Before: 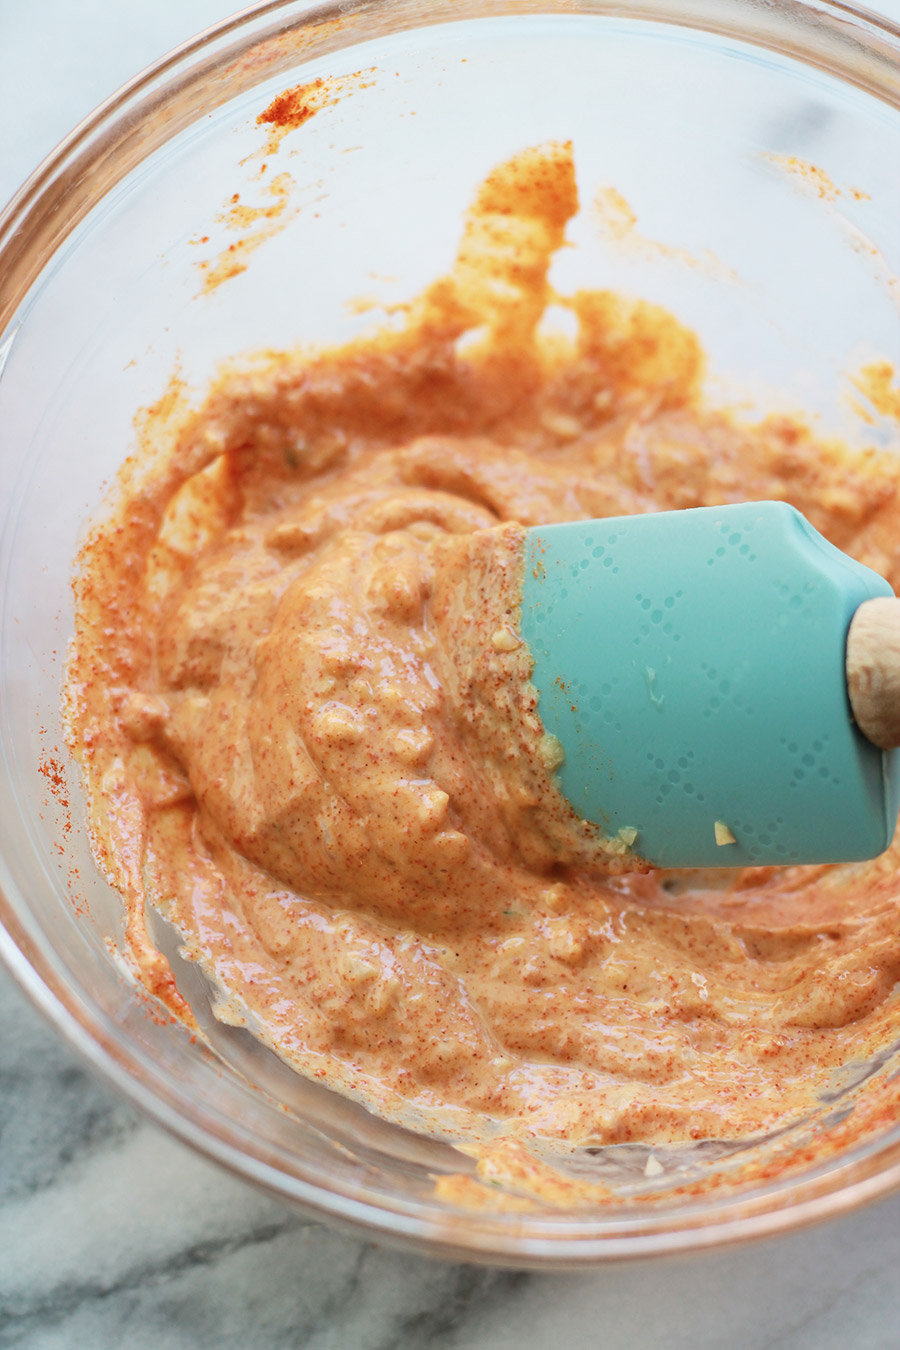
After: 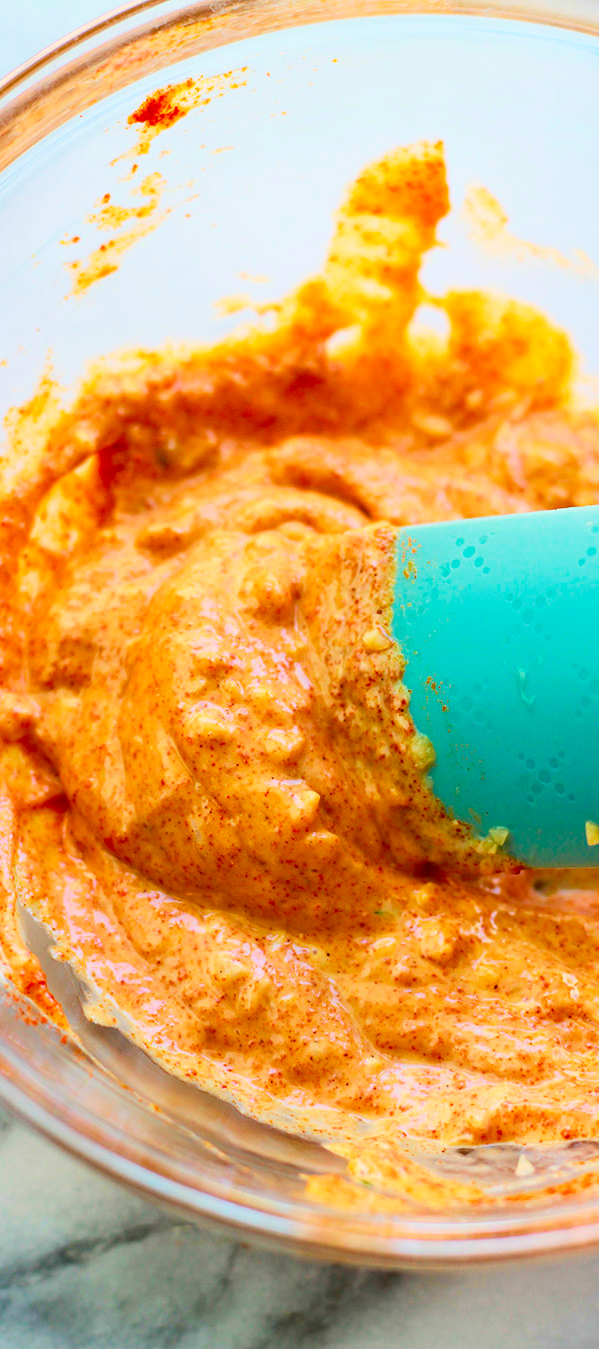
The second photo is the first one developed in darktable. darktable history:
contrast brightness saturation: contrast 0.18, saturation 0.3
crop and rotate: left 14.385%, right 18.948%
velvia: strength 51%, mid-tones bias 0.51
